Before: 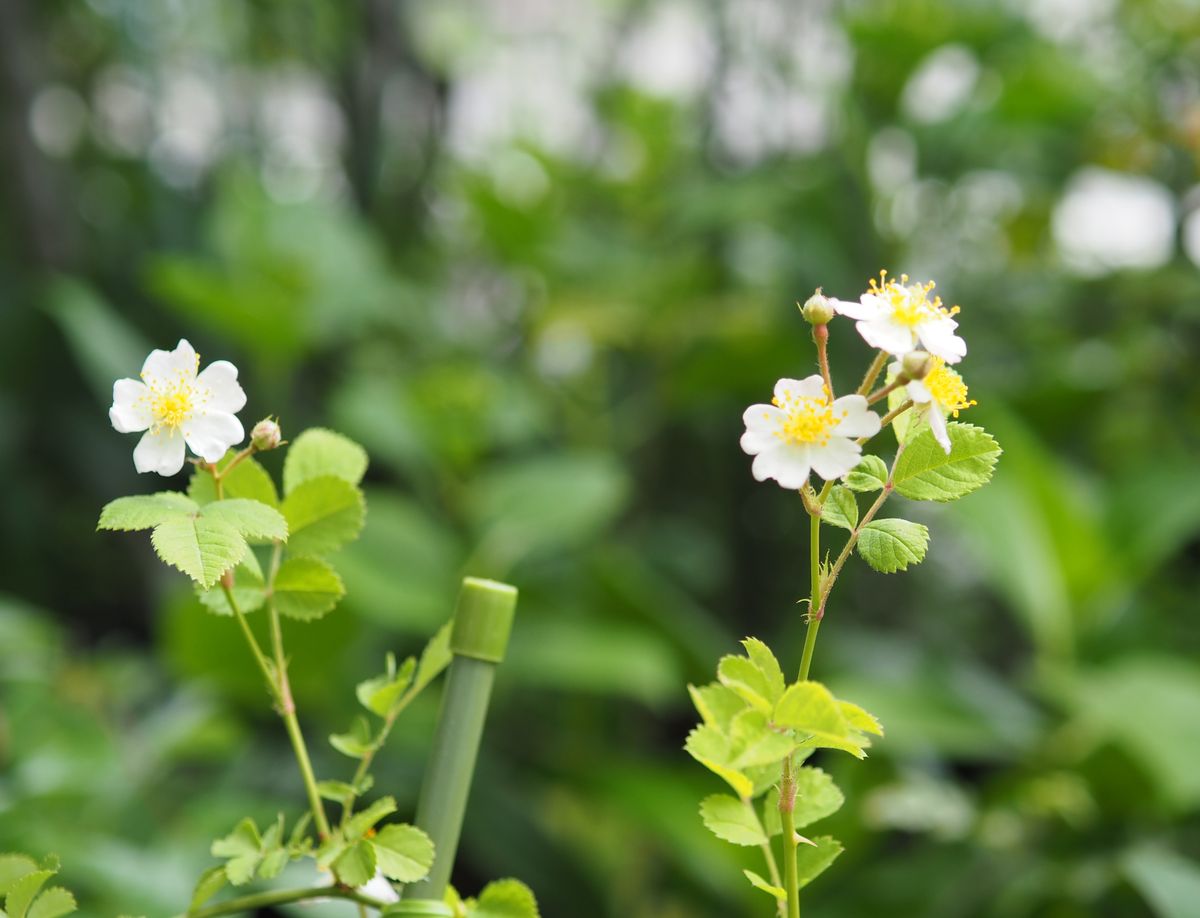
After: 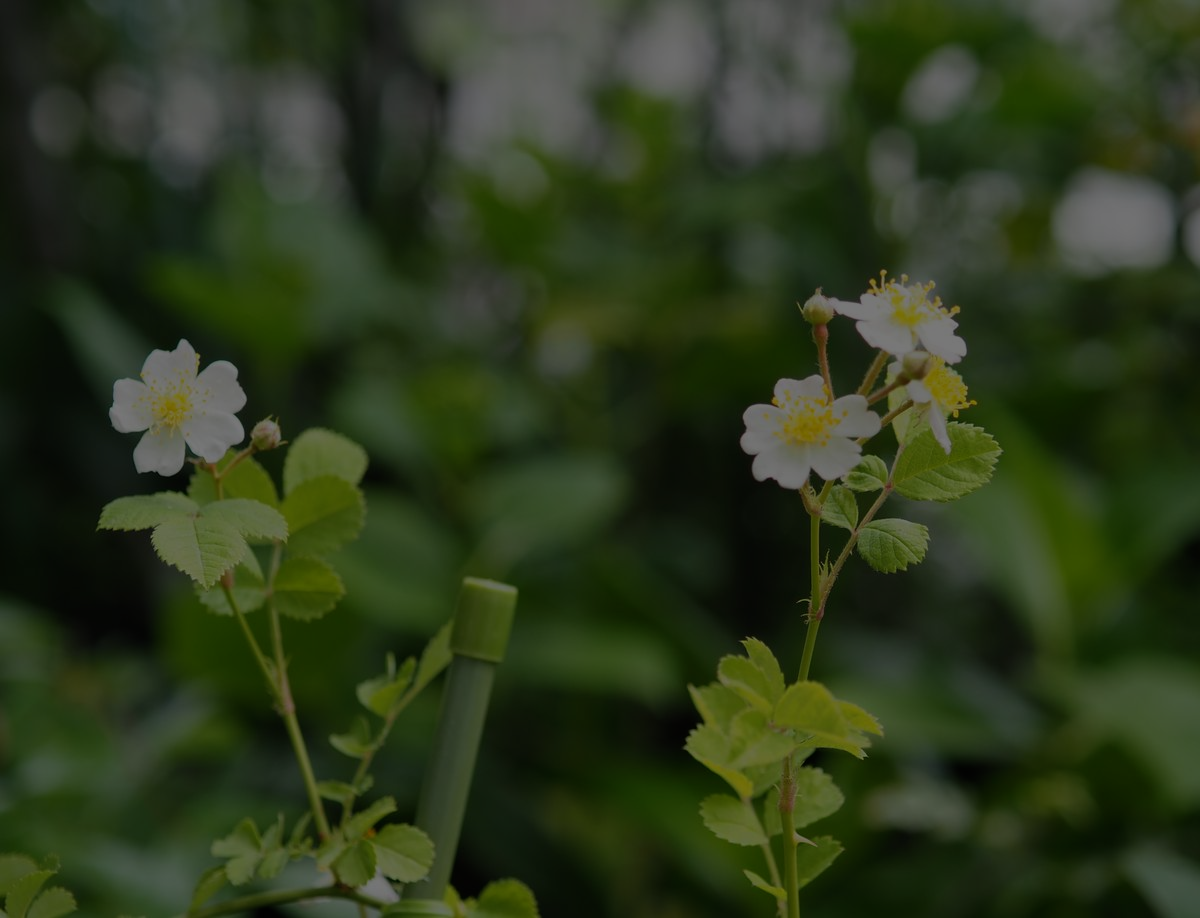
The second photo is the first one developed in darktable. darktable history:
exposure: exposure -2.416 EV, compensate highlight preservation false
